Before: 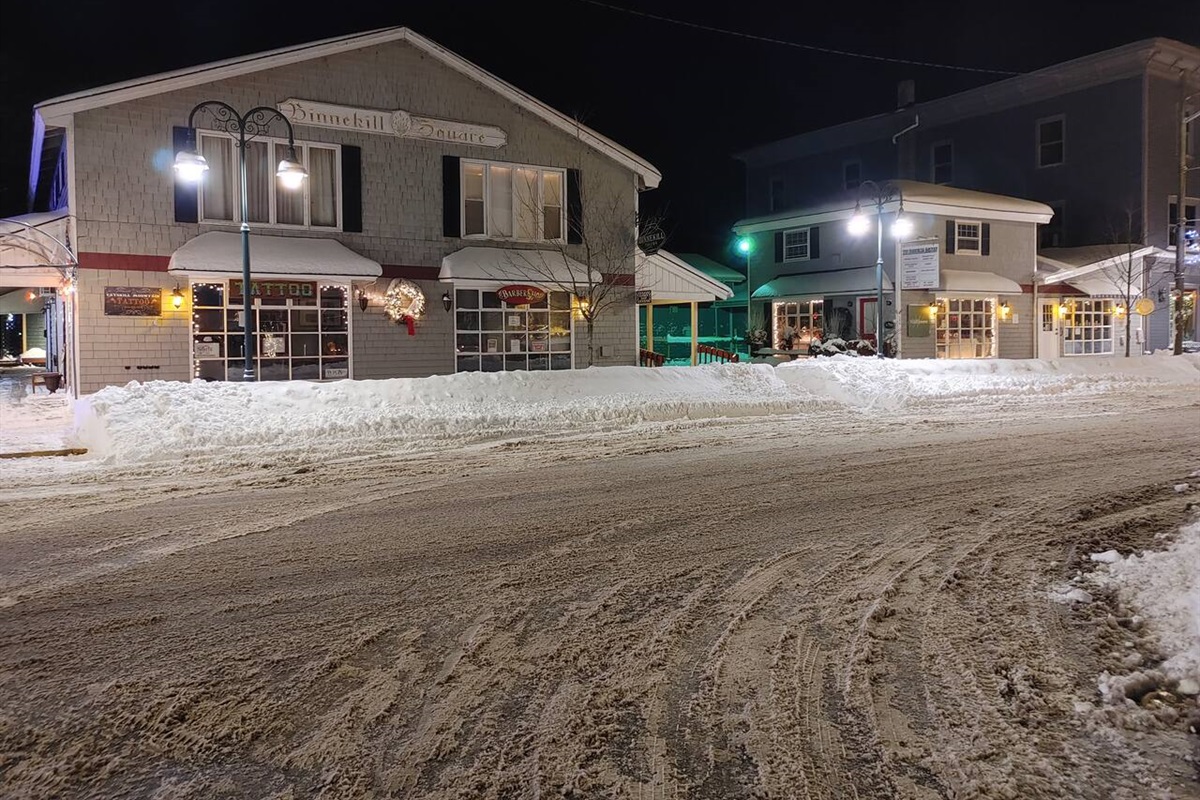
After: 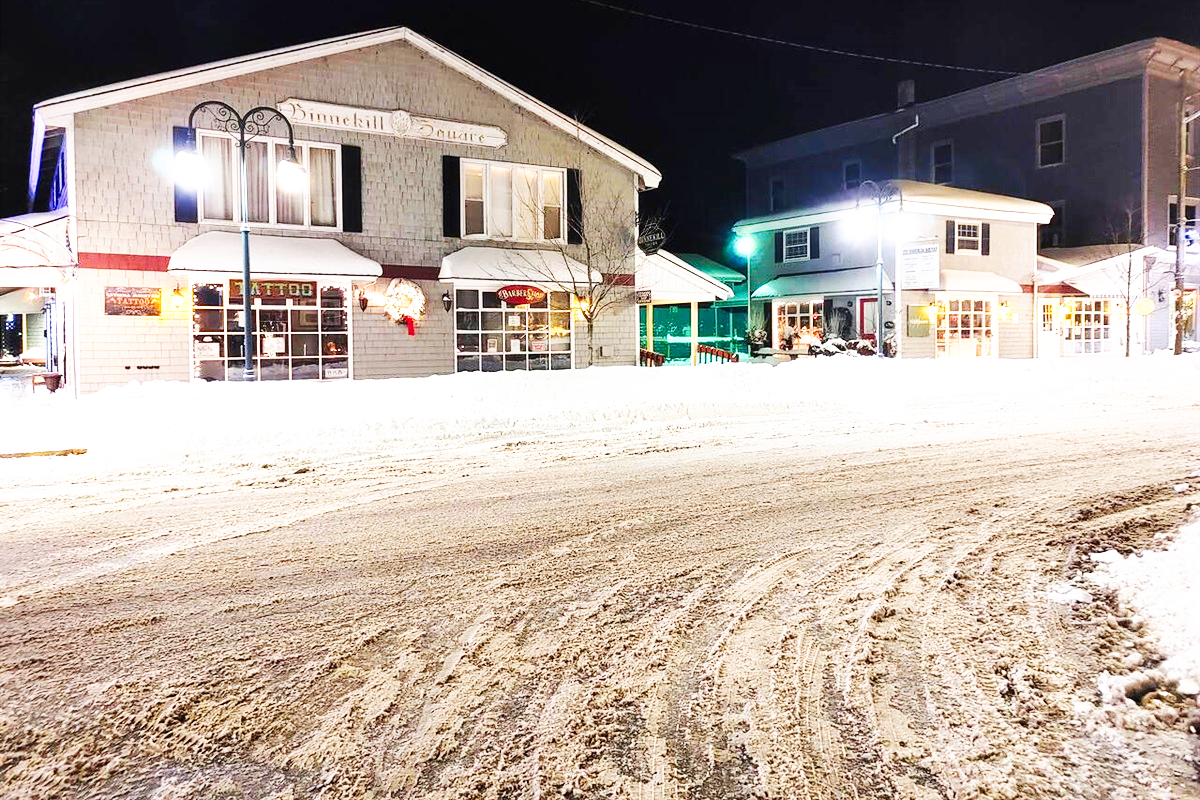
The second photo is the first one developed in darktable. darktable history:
base curve: curves: ch0 [(0, 0) (0.007, 0.004) (0.027, 0.03) (0.046, 0.07) (0.207, 0.54) (0.442, 0.872) (0.673, 0.972) (1, 1)], preserve colors none
exposure: black level correction 0, exposure 1.001 EV, compensate exposure bias true, compensate highlight preservation false
tone equalizer: mask exposure compensation -0.492 EV
